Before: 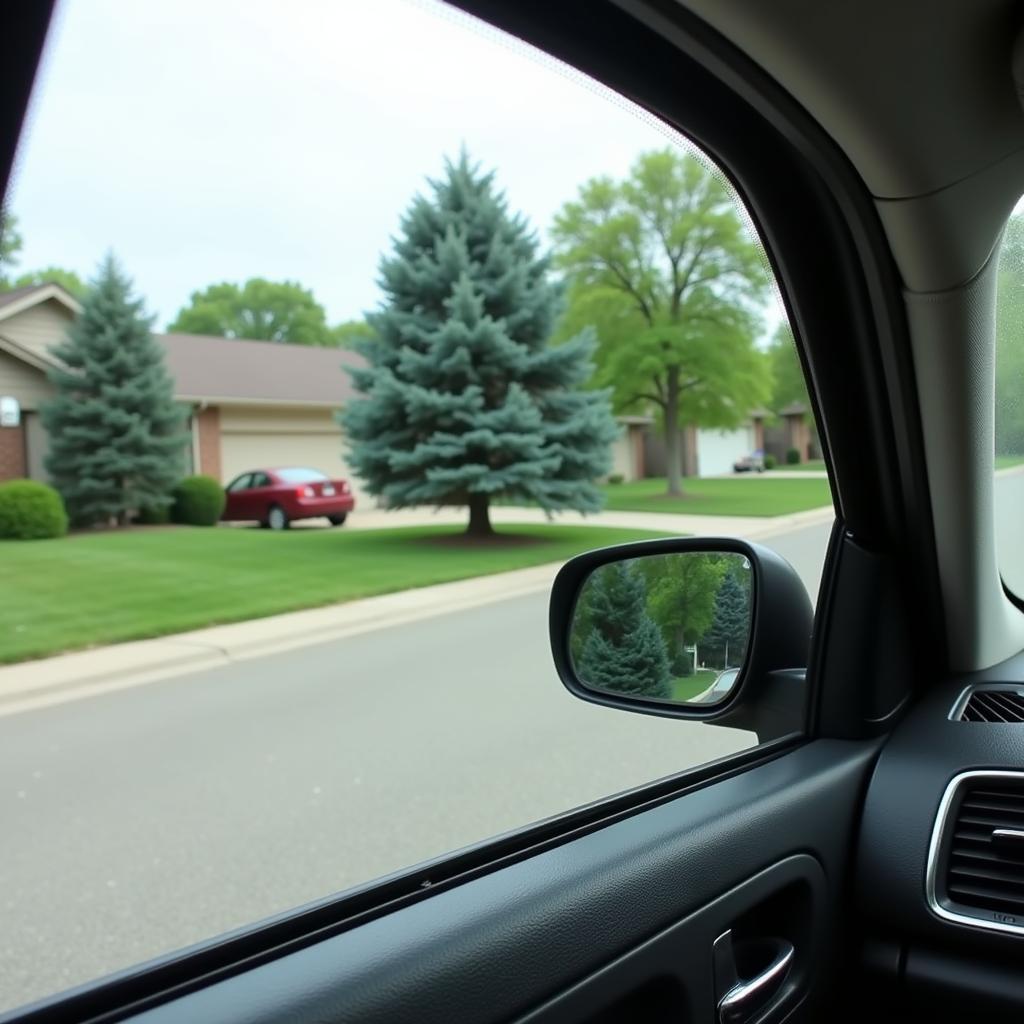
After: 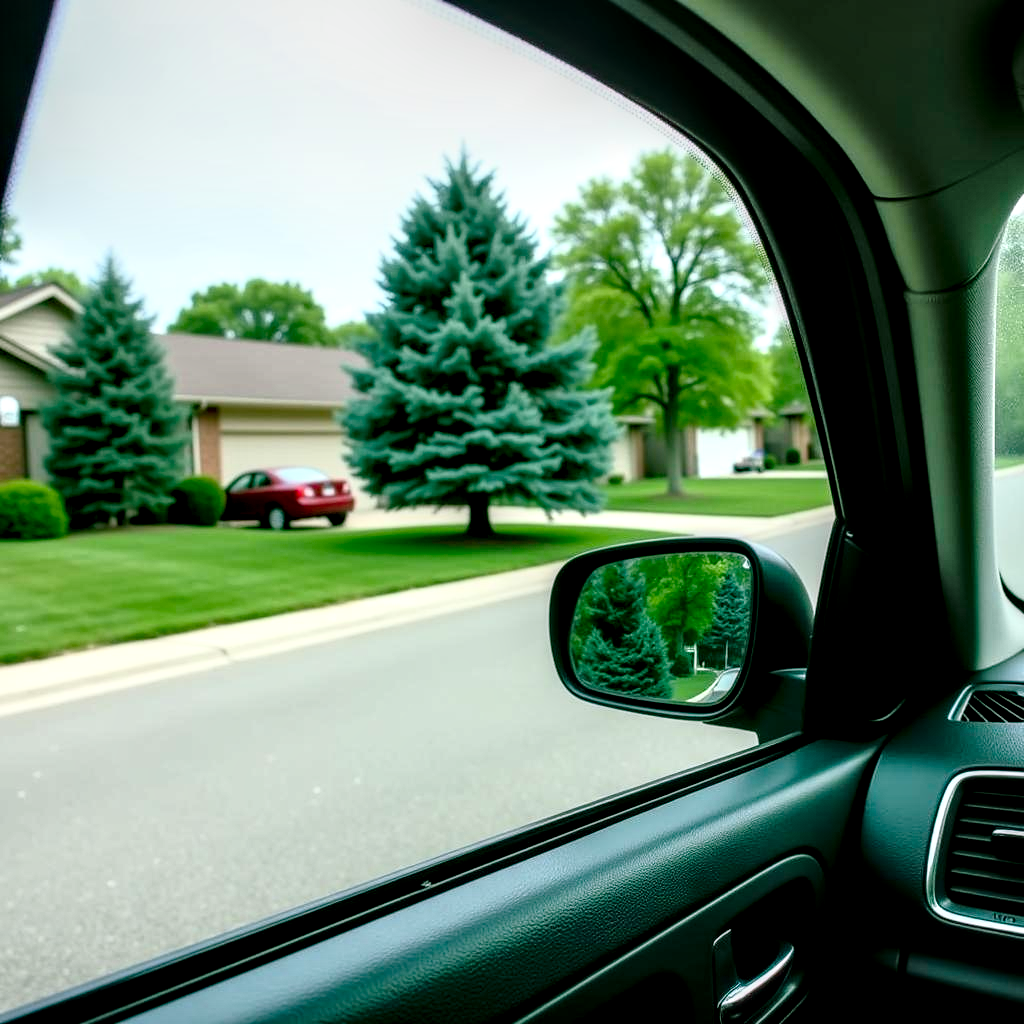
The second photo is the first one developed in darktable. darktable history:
tone curve: curves: ch0 [(0, 0.009) (0.105, 0.08) (0.195, 0.18) (0.283, 0.316) (0.384, 0.434) (0.485, 0.531) (0.638, 0.69) (0.81, 0.872) (1, 0.977)]; ch1 [(0, 0) (0.161, 0.092) (0.35, 0.33) (0.379, 0.401) (0.456, 0.469) (0.502, 0.5) (0.525, 0.514) (0.586, 0.604) (0.642, 0.645) (0.858, 0.817) (1, 0.942)]; ch2 [(0, 0) (0.371, 0.362) (0.437, 0.437) (0.48, 0.49) (0.53, 0.515) (0.56, 0.571) (0.622, 0.606) (0.881, 0.795) (1, 0.929)], color space Lab, linked channels, preserve colors none
local contrast: highlights 18%, detail 187%
color balance rgb: shadows lift › chroma 12.017%, shadows lift › hue 130.79°, perceptual saturation grading › global saturation 34.796%, perceptual saturation grading › highlights -29.792%, perceptual saturation grading › shadows 34.848%
